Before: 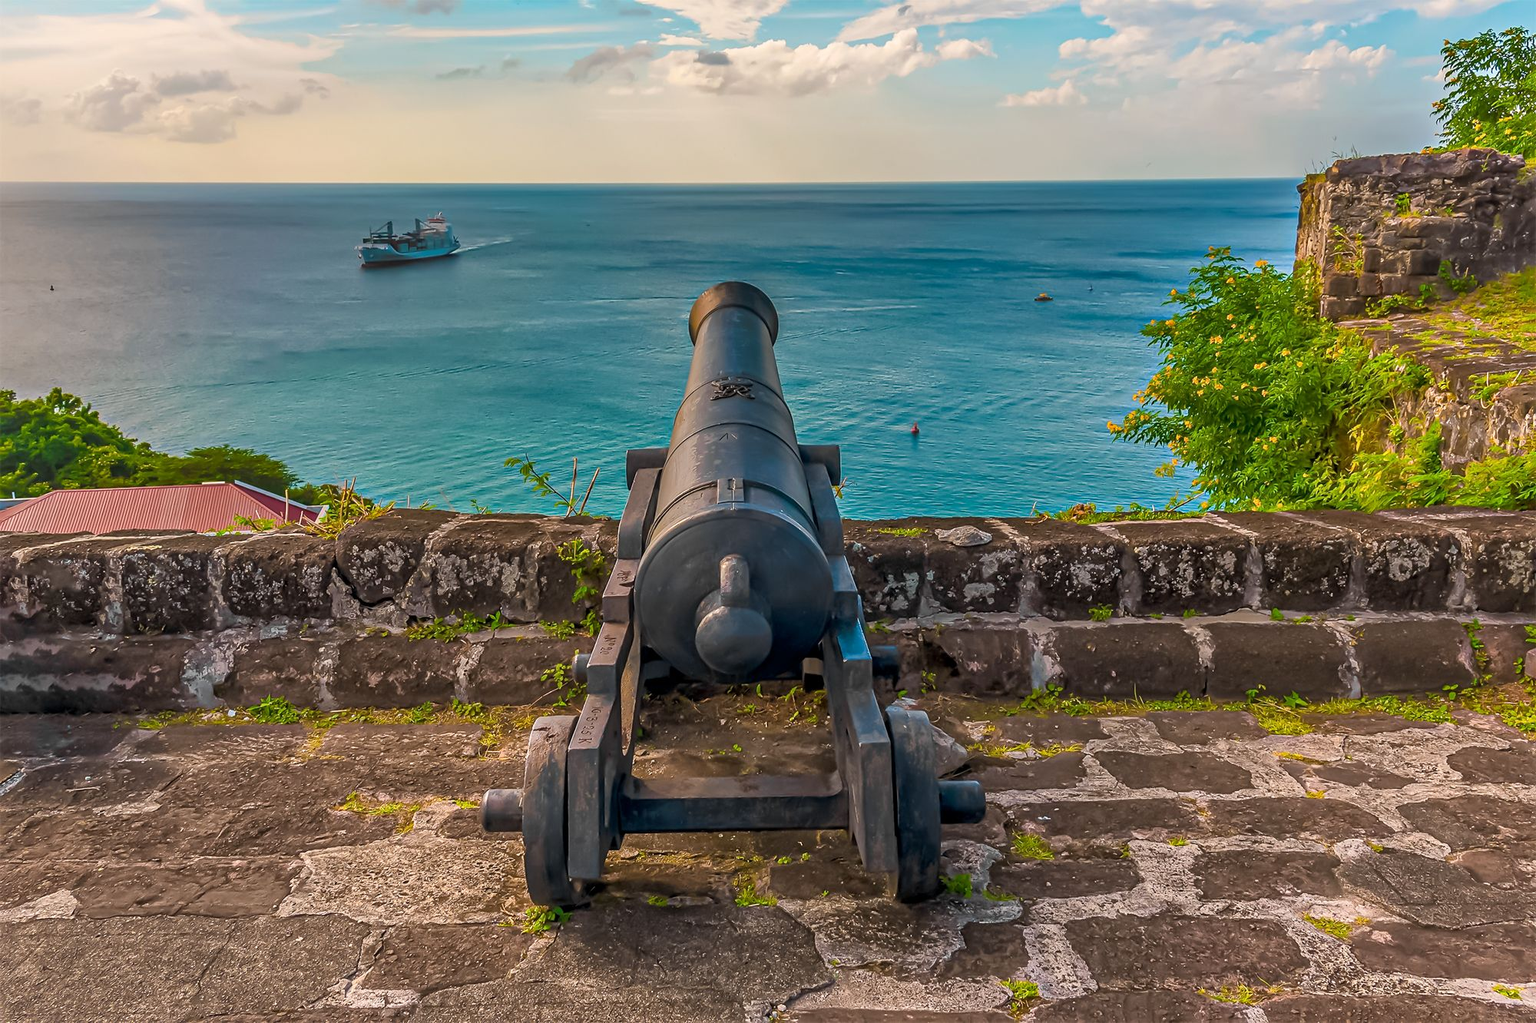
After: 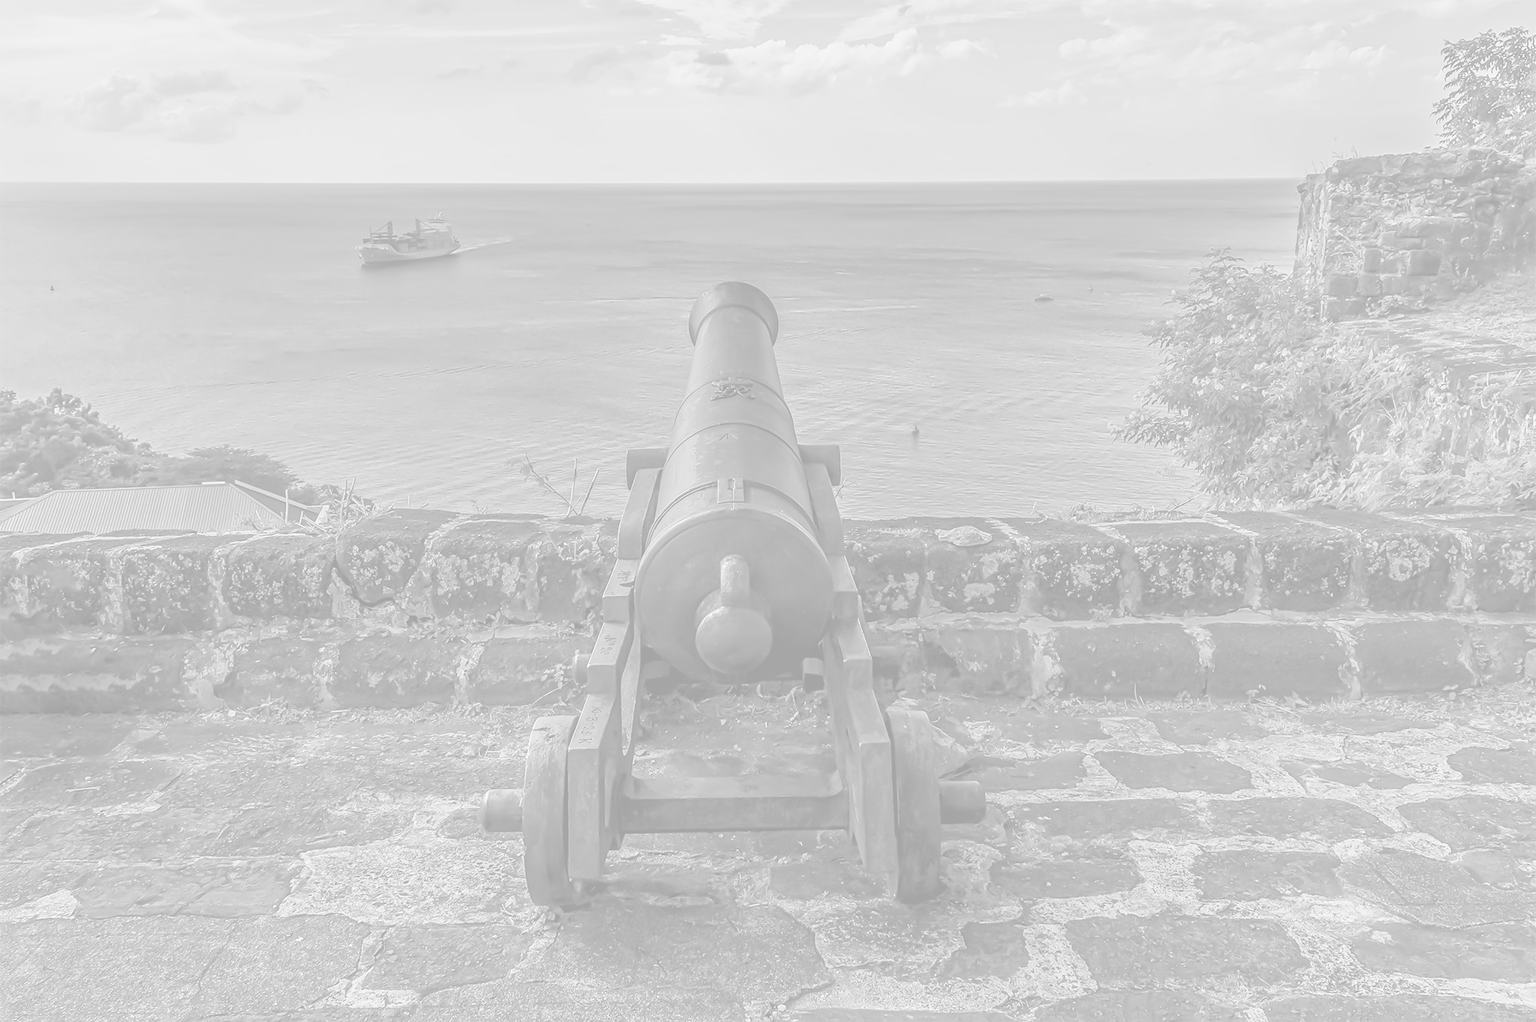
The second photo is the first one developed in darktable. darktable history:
monochrome: on, module defaults
exposure: exposure 0.191 EV, compensate highlight preservation false
tone equalizer: -8 EV -0.002 EV, -7 EV 0.005 EV, -6 EV -0.009 EV, -5 EV 0.011 EV, -4 EV -0.012 EV, -3 EV 0.007 EV, -2 EV -0.062 EV, -1 EV -0.293 EV, +0 EV -0.582 EV, smoothing diameter 2%, edges refinement/feathering 20, mask exposure compensation -1.57 EV, filter diffusion 5
colorize: hue 331.2°, saturation 75%, source mix 30.28%, lightness 70.52%, version 1
